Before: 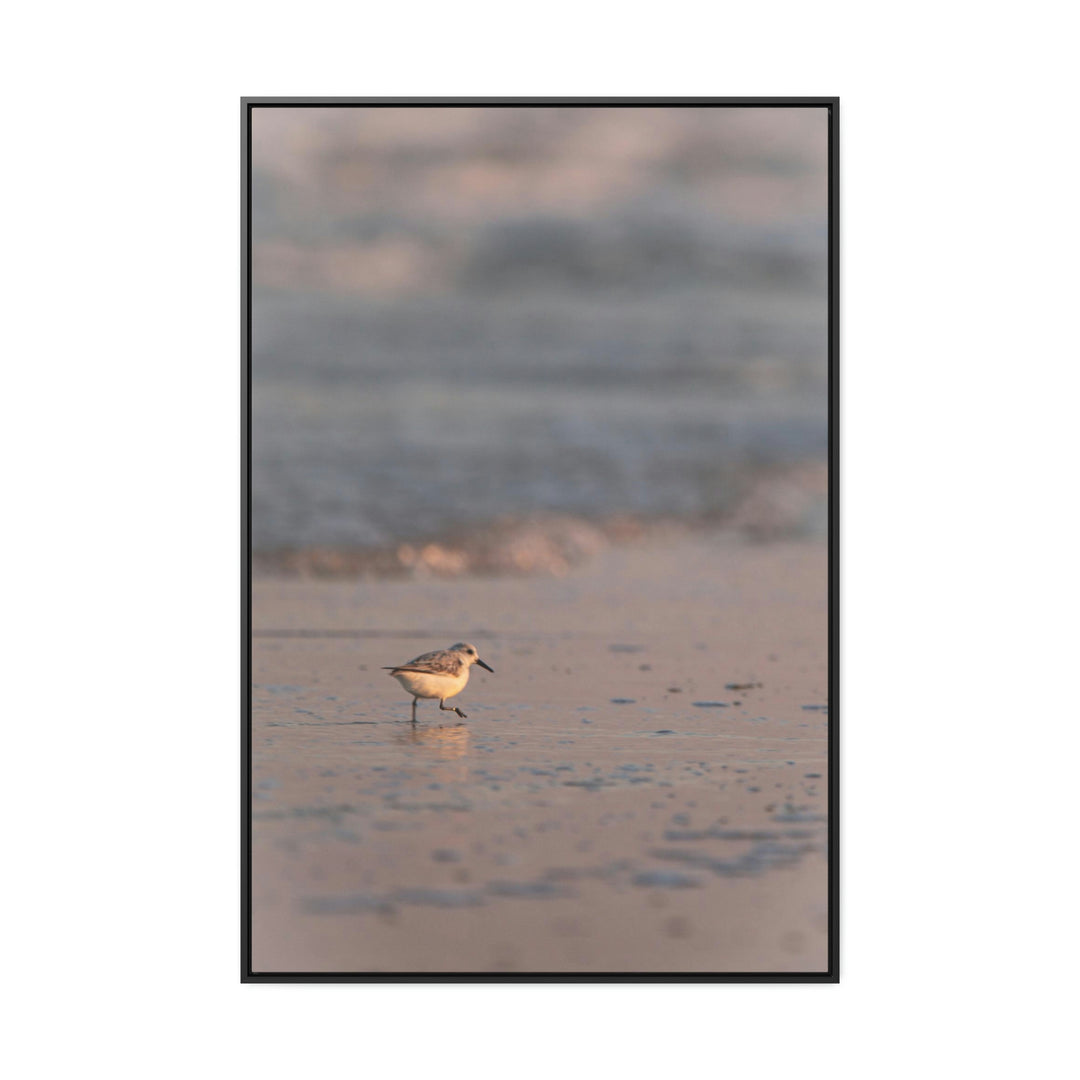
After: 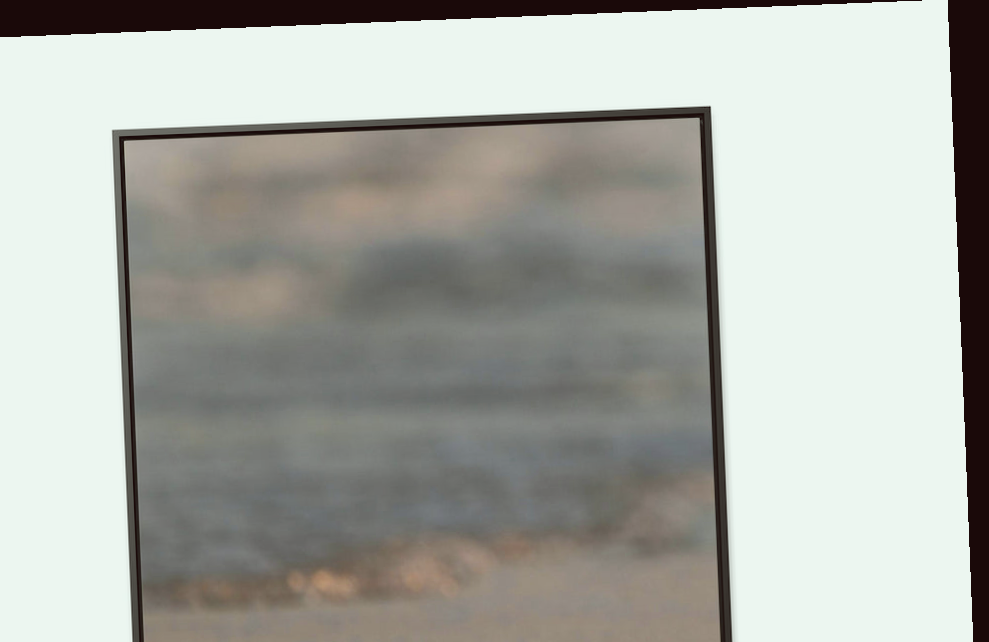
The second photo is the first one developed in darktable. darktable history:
crop and rotate: left 11.812%, bottom 42.776%
color balance: lift [1.005, 1.002, 0.998, 0.998], gamma [1, 1.021, 1.02, 0.979], gain [0.923, 1.066, 1.056, 0.934]
white balance: red 0.925, blue 1.046
rotate and perspective: rotation -2.29°, automatic cropping off
